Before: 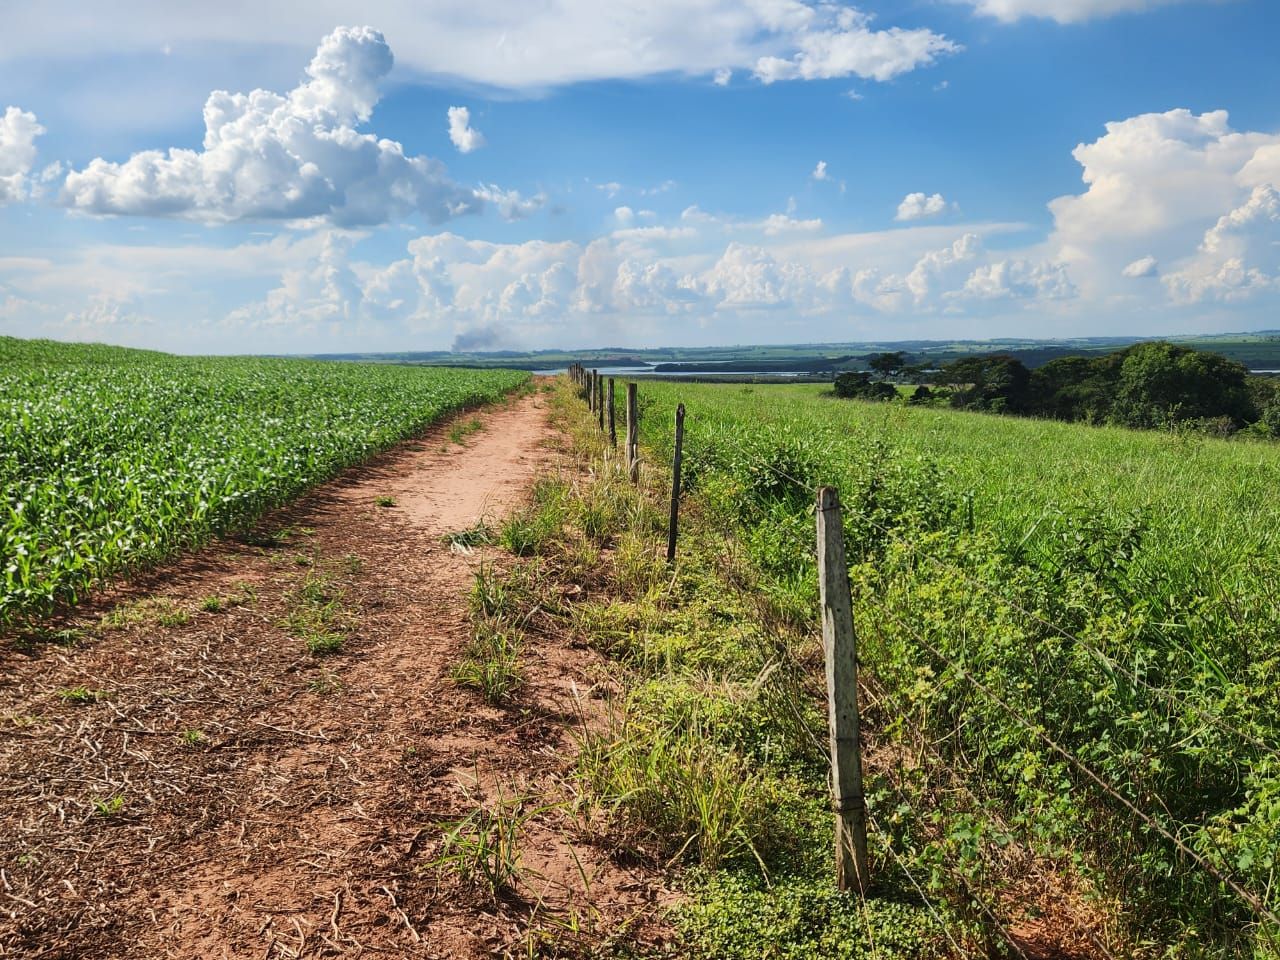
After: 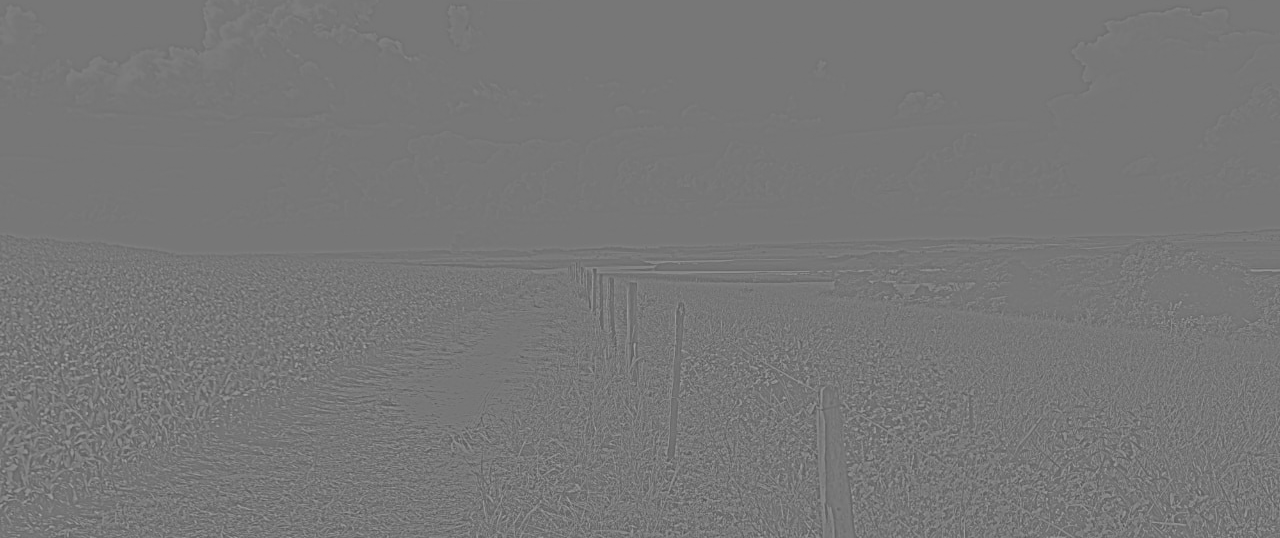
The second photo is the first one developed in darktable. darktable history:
highpass: sharpness 6%, contrast boost 7.63%
crop and rotate: top 10.605%, bottom 33.274%
exposure: exposure 0.375 EV, compensate highlight preservation false
